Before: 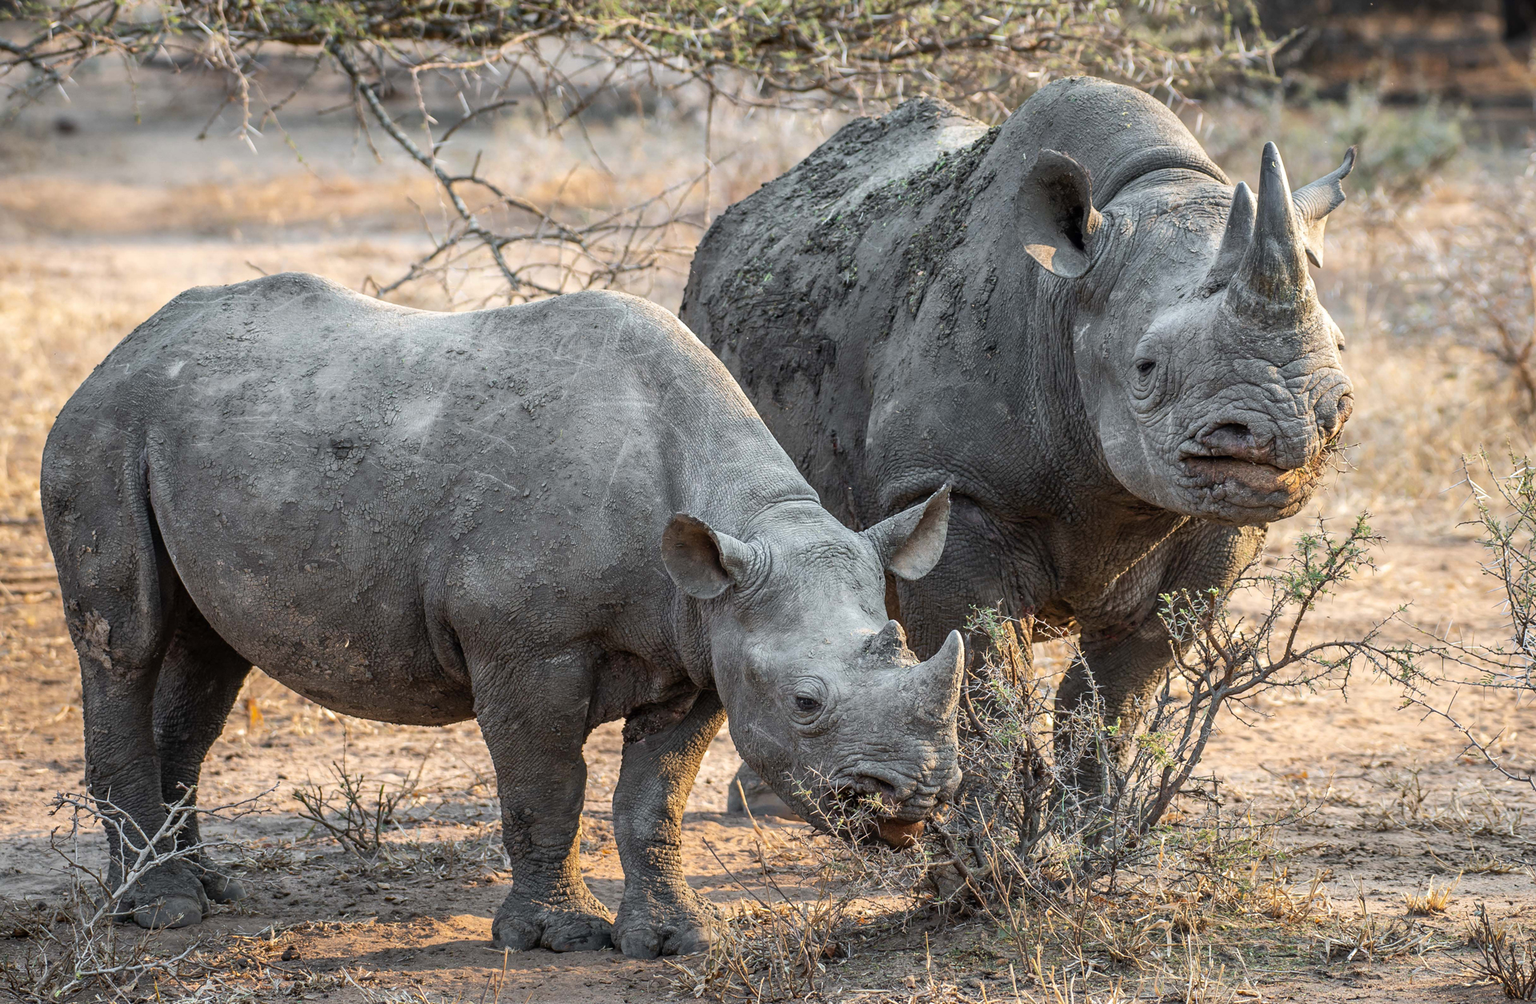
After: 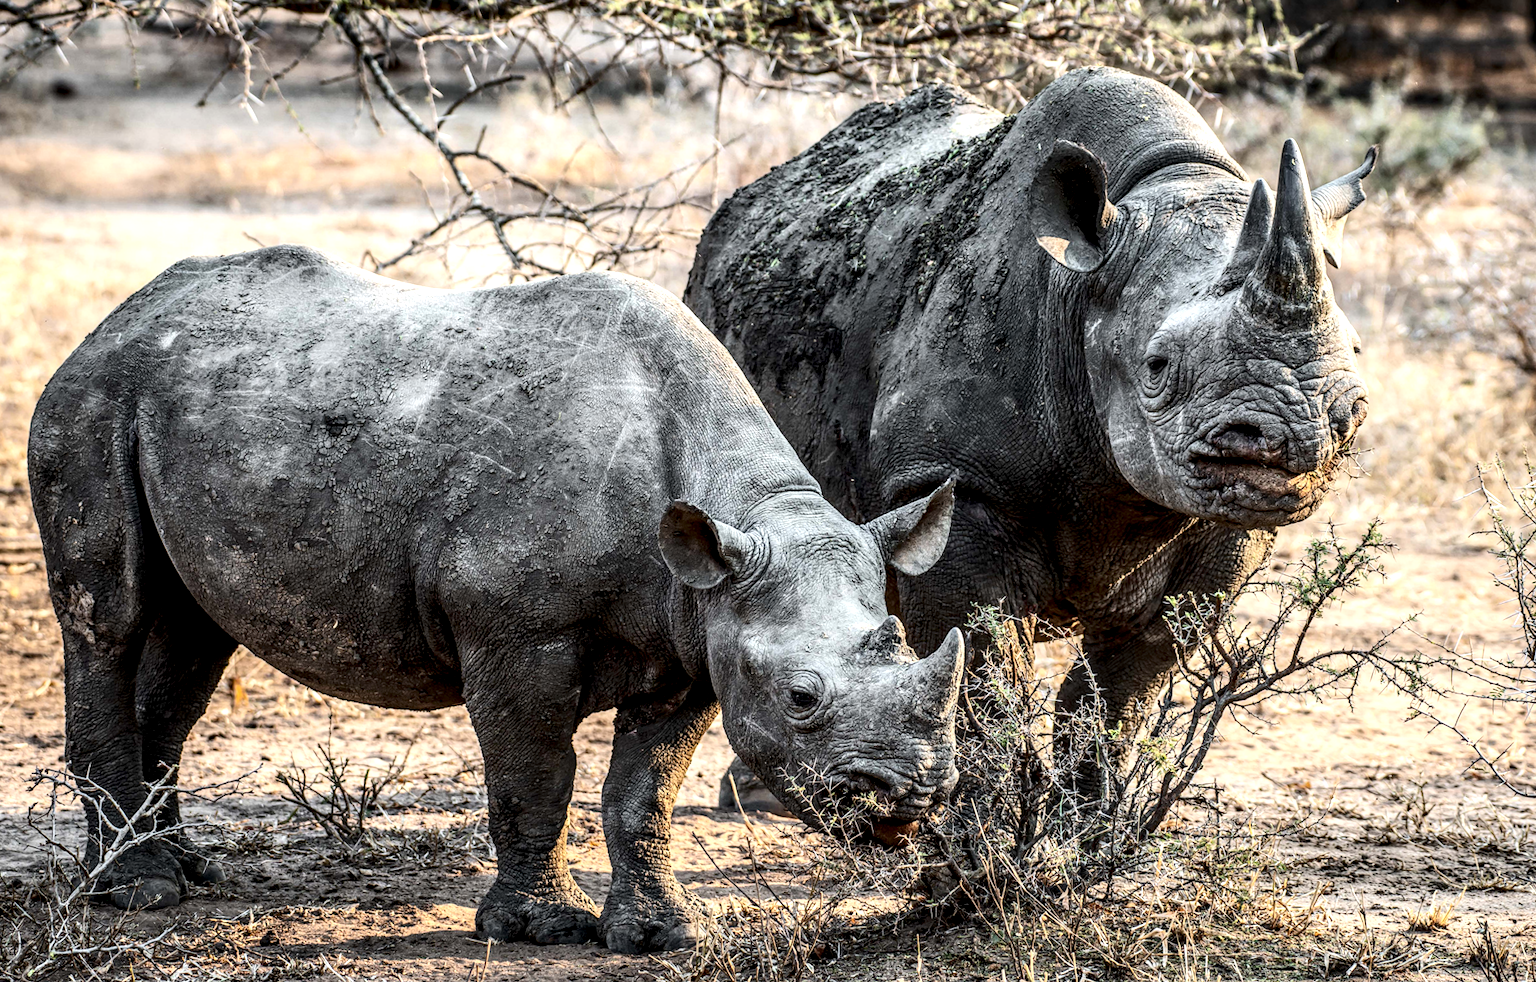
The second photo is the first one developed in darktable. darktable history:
local contrast: highlights 60%, shadows 60%, detail 160%
contrast brightness saturation: contrast 0.28
rotate and perspective: rotation 1.57°, crop left 0.018, crop right 0.982, crop top 0.039, crop bottom 0.961
